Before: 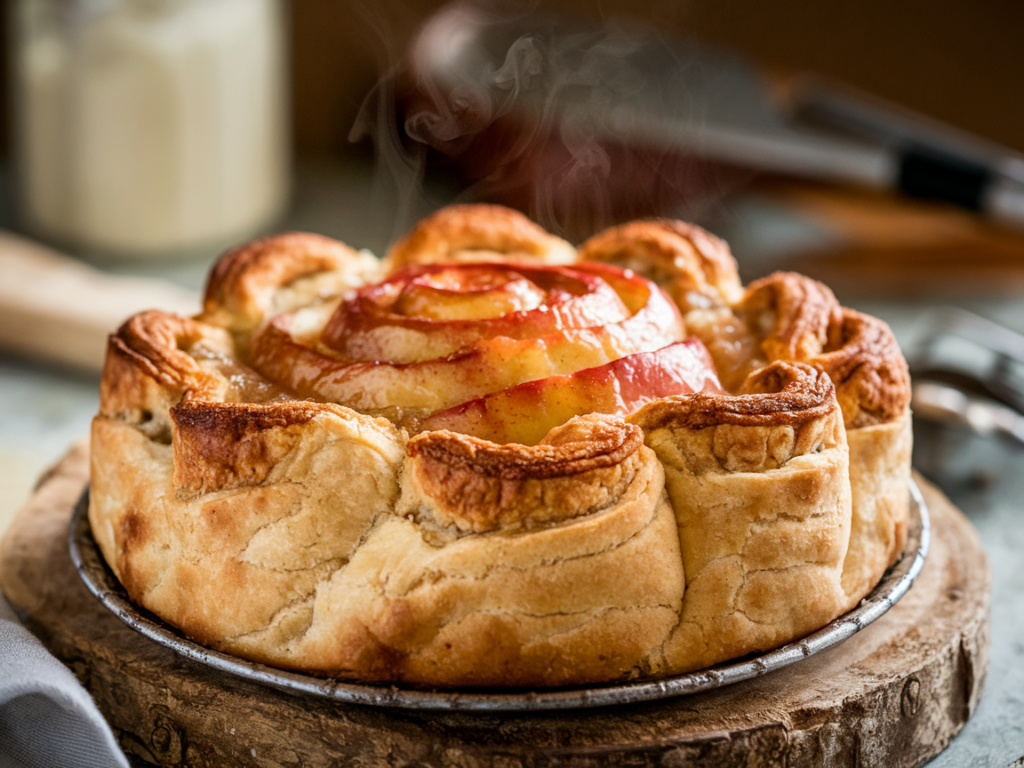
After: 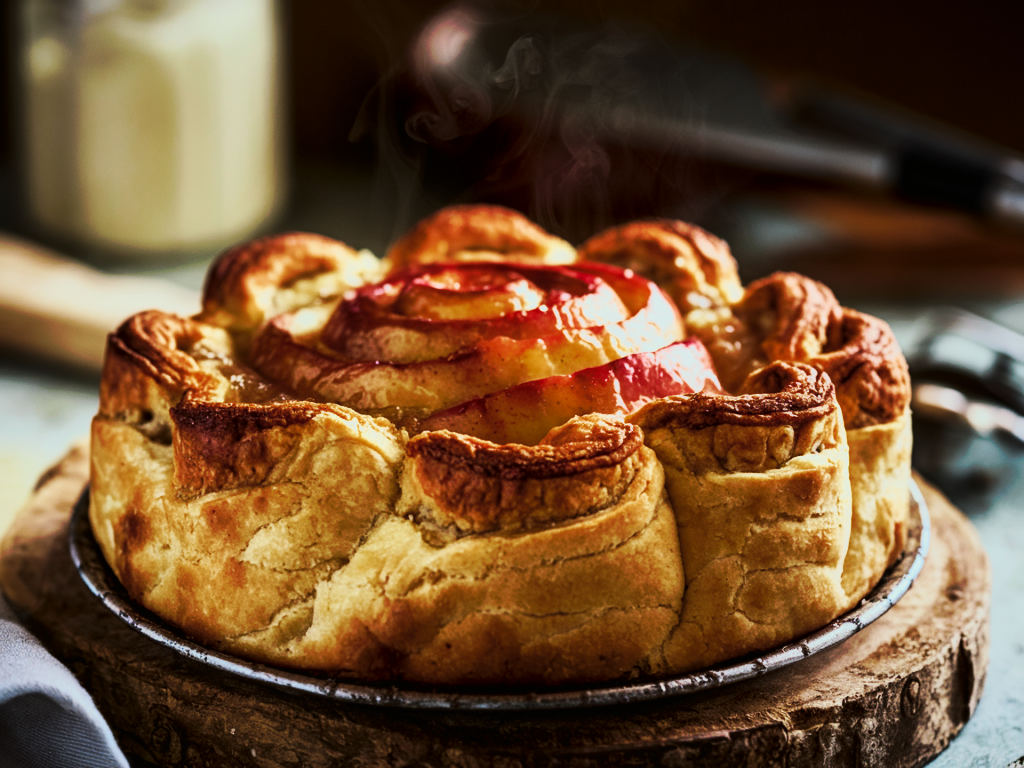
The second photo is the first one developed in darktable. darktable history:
tone curve: curves: ch0 [(0, 0) (0.003, 0.003) (0.011, 0.01) (0.025, 0.023) (0.044, 0.041) (0.069, 0.064) (0.1, 0.093) (0.136, 0.126) (0.177, 0.165) (0.224, 0.208) (0.277, 0.257) (0.335, 0.311) (0.399, 0.37) (0.468, 0.434) (0.543, 0.541) (0.623, 0.622) (0.709, 0.708) (0.801, 0.8) (0.898, 0.897) (1, 1)], preserve colors none
color look up table: target L [93.96, 75.3, 87.74, 88.16, 82.15, 55.93, 53.79, 46.91, 43.87, 29.54, 11.33, 200, 88.07, 68.94, 51.1, 47.55, 44.35, 44.72, 35.16, 24.09, 15.46, 15.28, 8.675, 9.722, 0.532, 92.8, 83.59, 73.08, 79.17, 69.18, 62.21, 59.47, 57.47, 54.24, 59.48, 50.27, 46.32, 47.08, 35.89, 43.54, 29.57, 3.551, 0.468, 84.58, 71.99, 73.54, 59.17, 37.58, 20.61], target a [-10.83, -55.42, -52.93, -43.53, -68.54, -54.95, -50.46, -20.76, -16.56, -34.77, -17.66, 0, 8.736, 2.272, 55.83, 19.8, 69.4, 69.83, 59.28, 45.82, 7.037, 1.55, 24.61, 27.97, -0.104, -5.951, 29.03, -4.2, 1.712, 57.74, 44.78, 92.08, 0.454, 40.15, 92.79, 67.67, 25.56, 74.91, 54.44, 76.52, 50.82, 16.49, 1.101, -47.97, -25.65, -48.55, -27.37, 16.41, -11.31], target b [70.55, 72.05, -6.883, 27.48, 44.8, 56.12, 38.98, 50.79, 21.83, 35.53, 11.32, 0, 32.06, 71.05, 62.5, 44.25, 40.29, 60.37, 22.13, 36.22, 2.061, 21.8, 12.86, 3.897, 0.38, -1.548, -16.81, -40.24, -0.487, -17.09, -57.44, -53.29, -65.68, -2.07, -61.65, -54.6, -44.32, -18.25, -101.46, -77.06, -95.62, -34.26, -2.947, -13.62, -41.17, 0.394, -25.88, -67.45, -16.11], num patches 49
